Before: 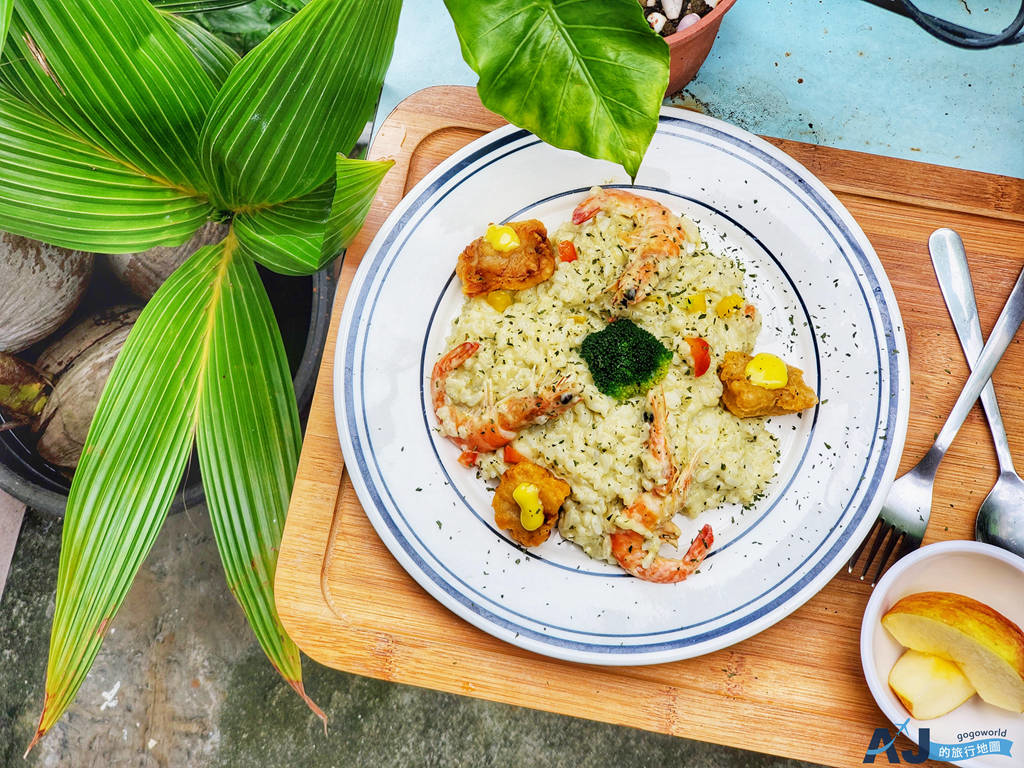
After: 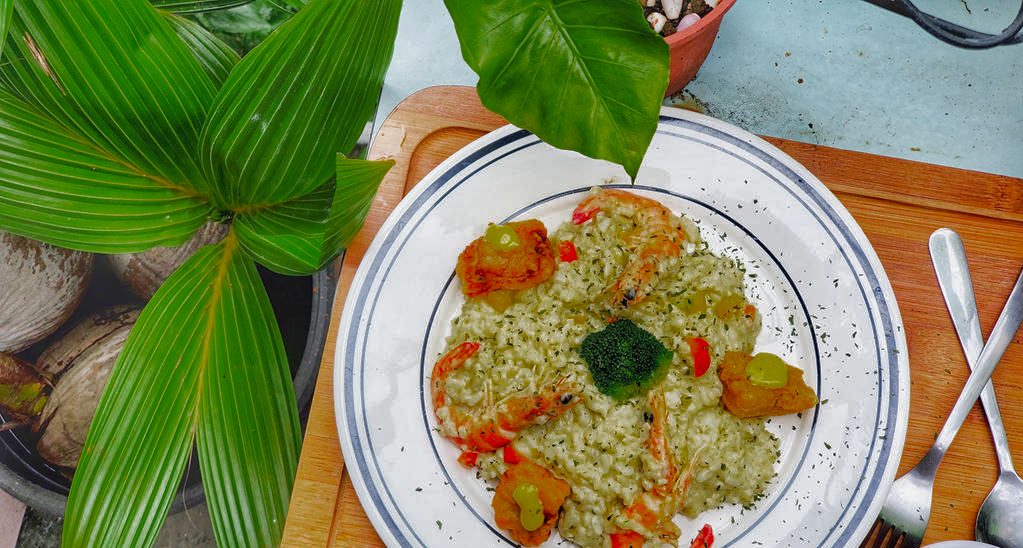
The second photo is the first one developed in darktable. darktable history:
crop: bottom 28.576%
color balance: input saturation 99%
local contrast: mode bilateral grid, contrast 10, coarseness 25, detail 115%, midtone range 0.2
shadows and highlights: shadows 40, highlights -60
color zones: curves: ch0 [(0, 0.48) (0.209, 0.398) (0.305, 0.332) (0.429, 0.493) (0.571, 0.5) (0.714, 0.5) (0.857, 0.5) (1, 0.48)]; ch1 [(0, 0.633) (0.143, 0.586) (0.286, 0.489) (0.429, 0.448) (0.571, 0.31) (0.714, 0.335) (0.857, 0.492) (1, 0.633)]; ch2 [(0, 0.448) (0.143, 0.498) (0.286, 0.5) (0.429, 0.5) (0.571, 0.5) (0.714, 0.5) (0.857, 0.5) (1, 0.448)]
